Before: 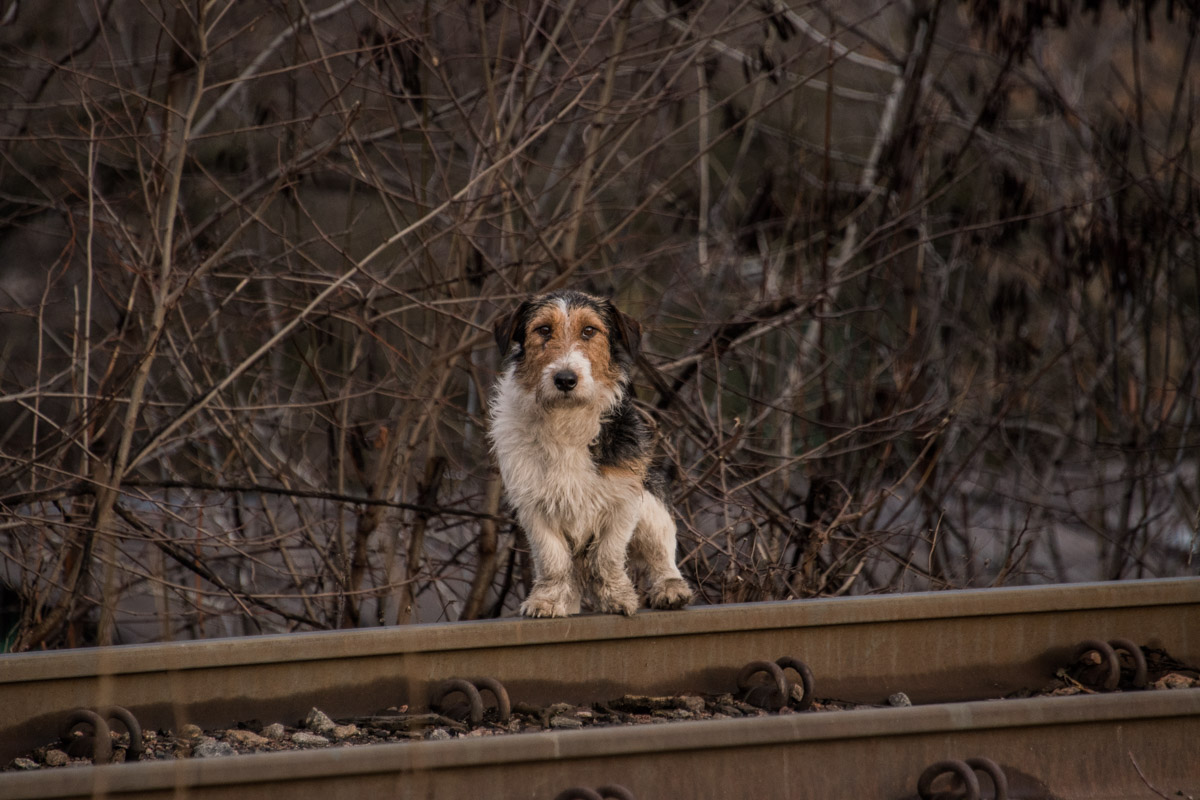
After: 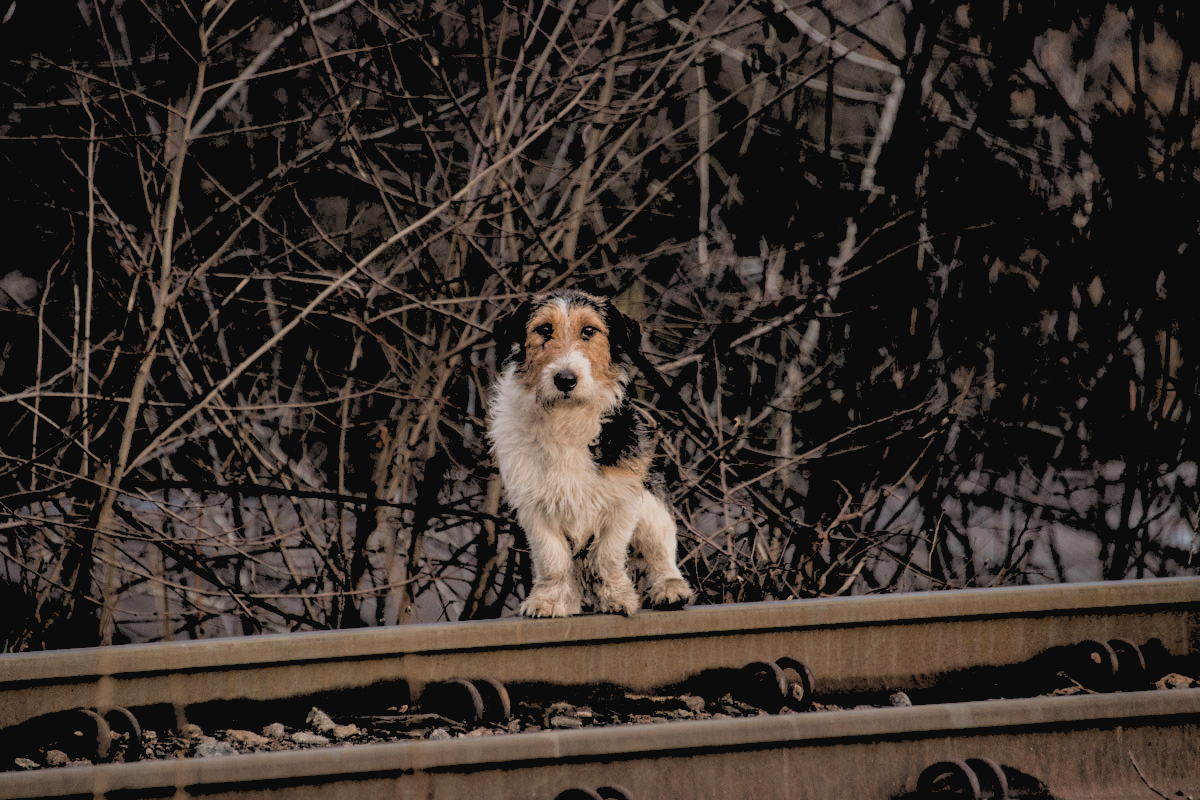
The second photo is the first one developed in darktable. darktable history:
rgb levels: levels [[0.027, 0.429, 0.996], [0, 0.5, 1], [0, 0.5, 1]]
contrast brightness saturation: contrast -0.08, brightness -0.04, saturation -0.11
